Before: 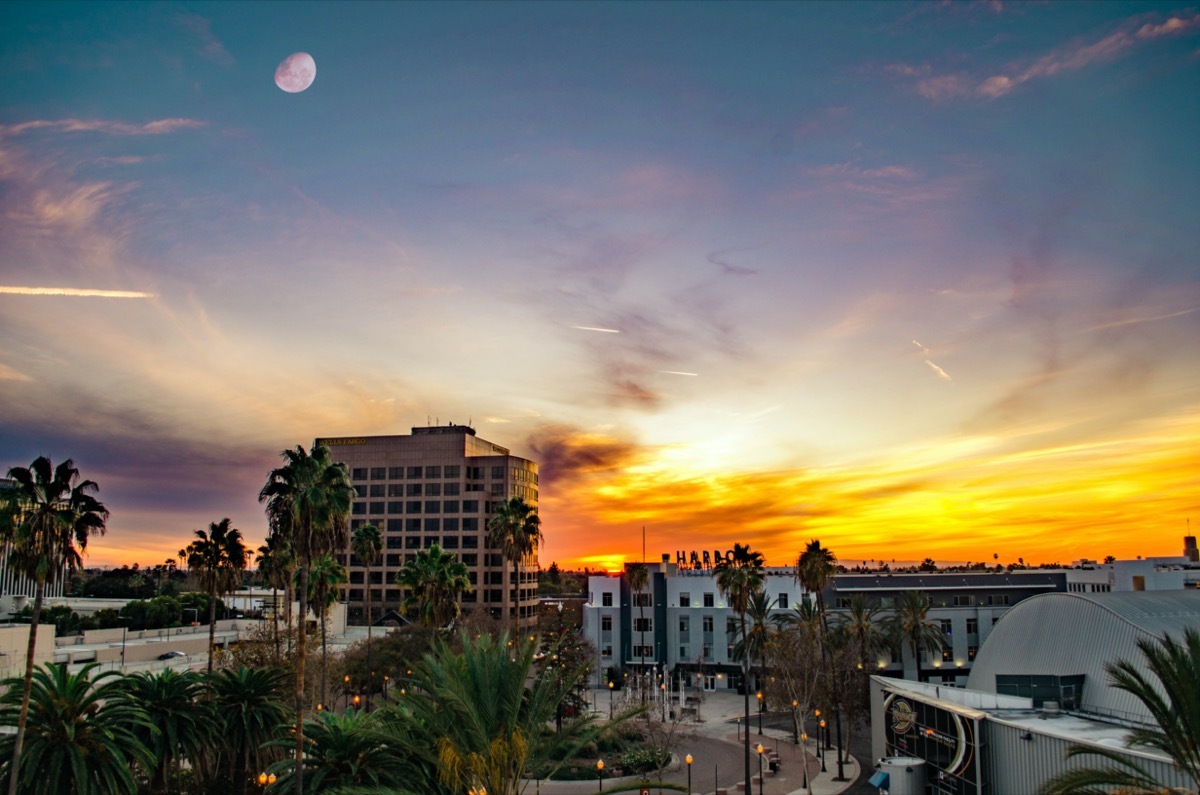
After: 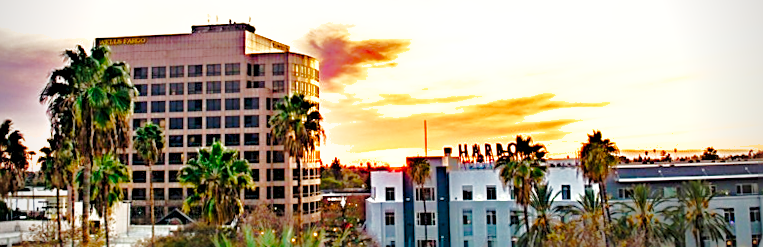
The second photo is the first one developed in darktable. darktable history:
rotate and perspective: rotation -1°, crop left 0.011, crop right 0.989, crop top 0.025, crop bottom 0.975
sharpen: on, module defaults
crop: left 18.091%, top 51.13%, right 17.525%, bottom 16.85%
vignetting: on, module defaults
base curve: curves: ch0 [(0, 0) (0.028, 0.03) (0.121, 0.232) (0.46, 0.748) (0.859, 0.968) (1, 1)], preserve colors none
color balance rgb: perceptual saturation grading › global saturation 20%, perceptual saturation grading › highlights -50%, perceptual saturation grading › shadows 30%, perceptual brilliance grading › global brilliance 10%, perceptual brilliance grading › shadows 15%
shadows and highlights: shadows 40, highlights -60
exposure: black level correction 0.001, exposure 1 EV, compensate highlight preservation false
